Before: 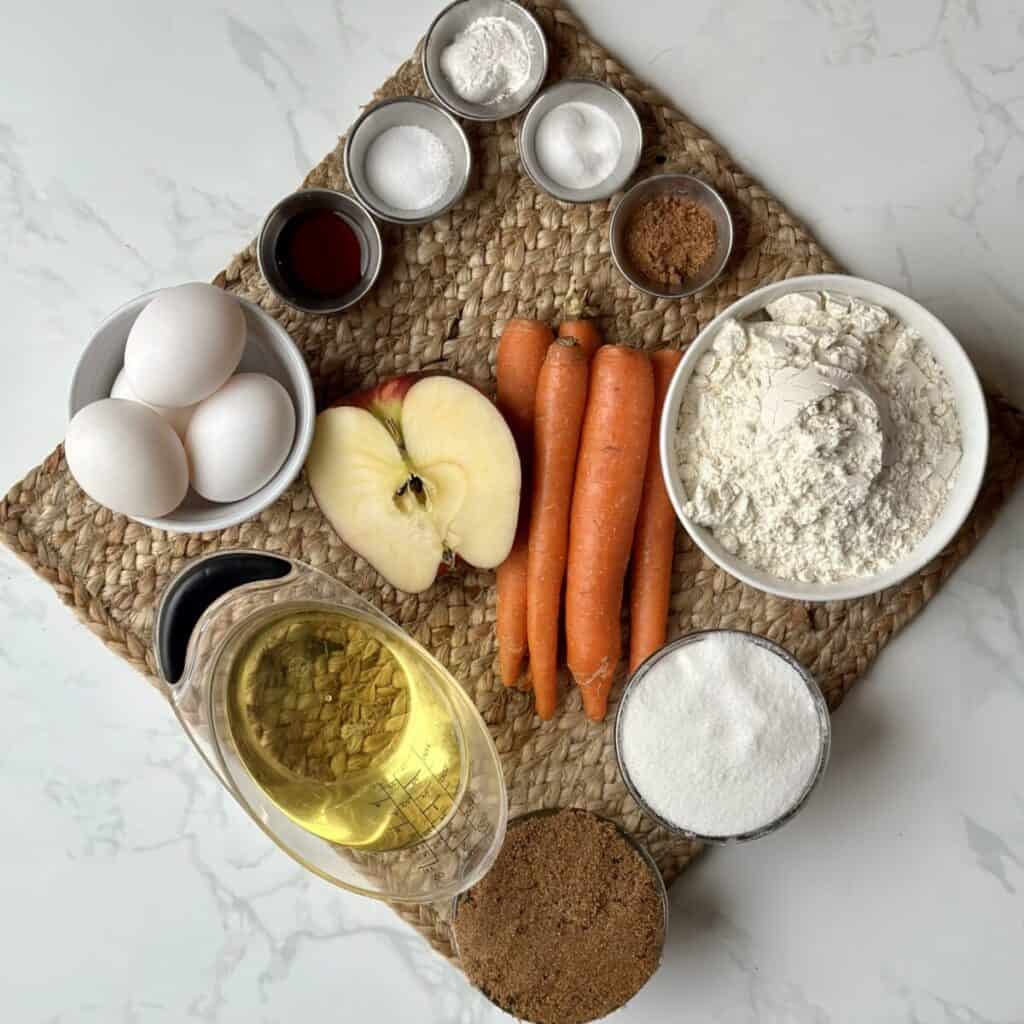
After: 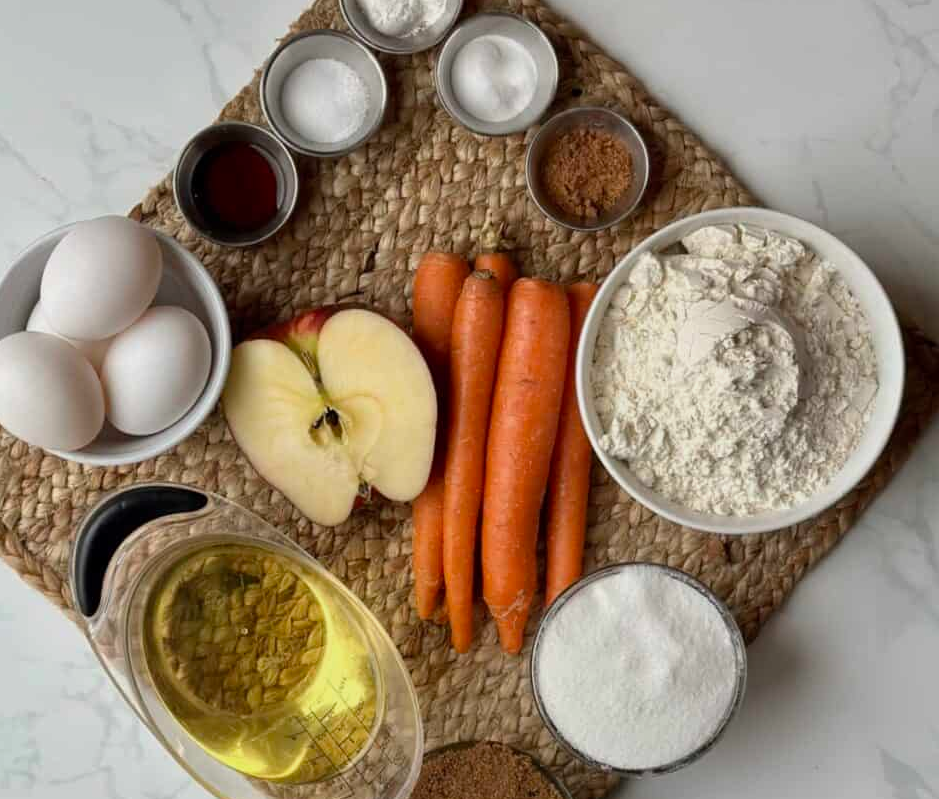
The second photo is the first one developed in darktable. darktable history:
crop: left 8.278%, top 6.592%, bottom 15.306%
exposure: exposure -0.258 EV, compensate highlight preservation false
